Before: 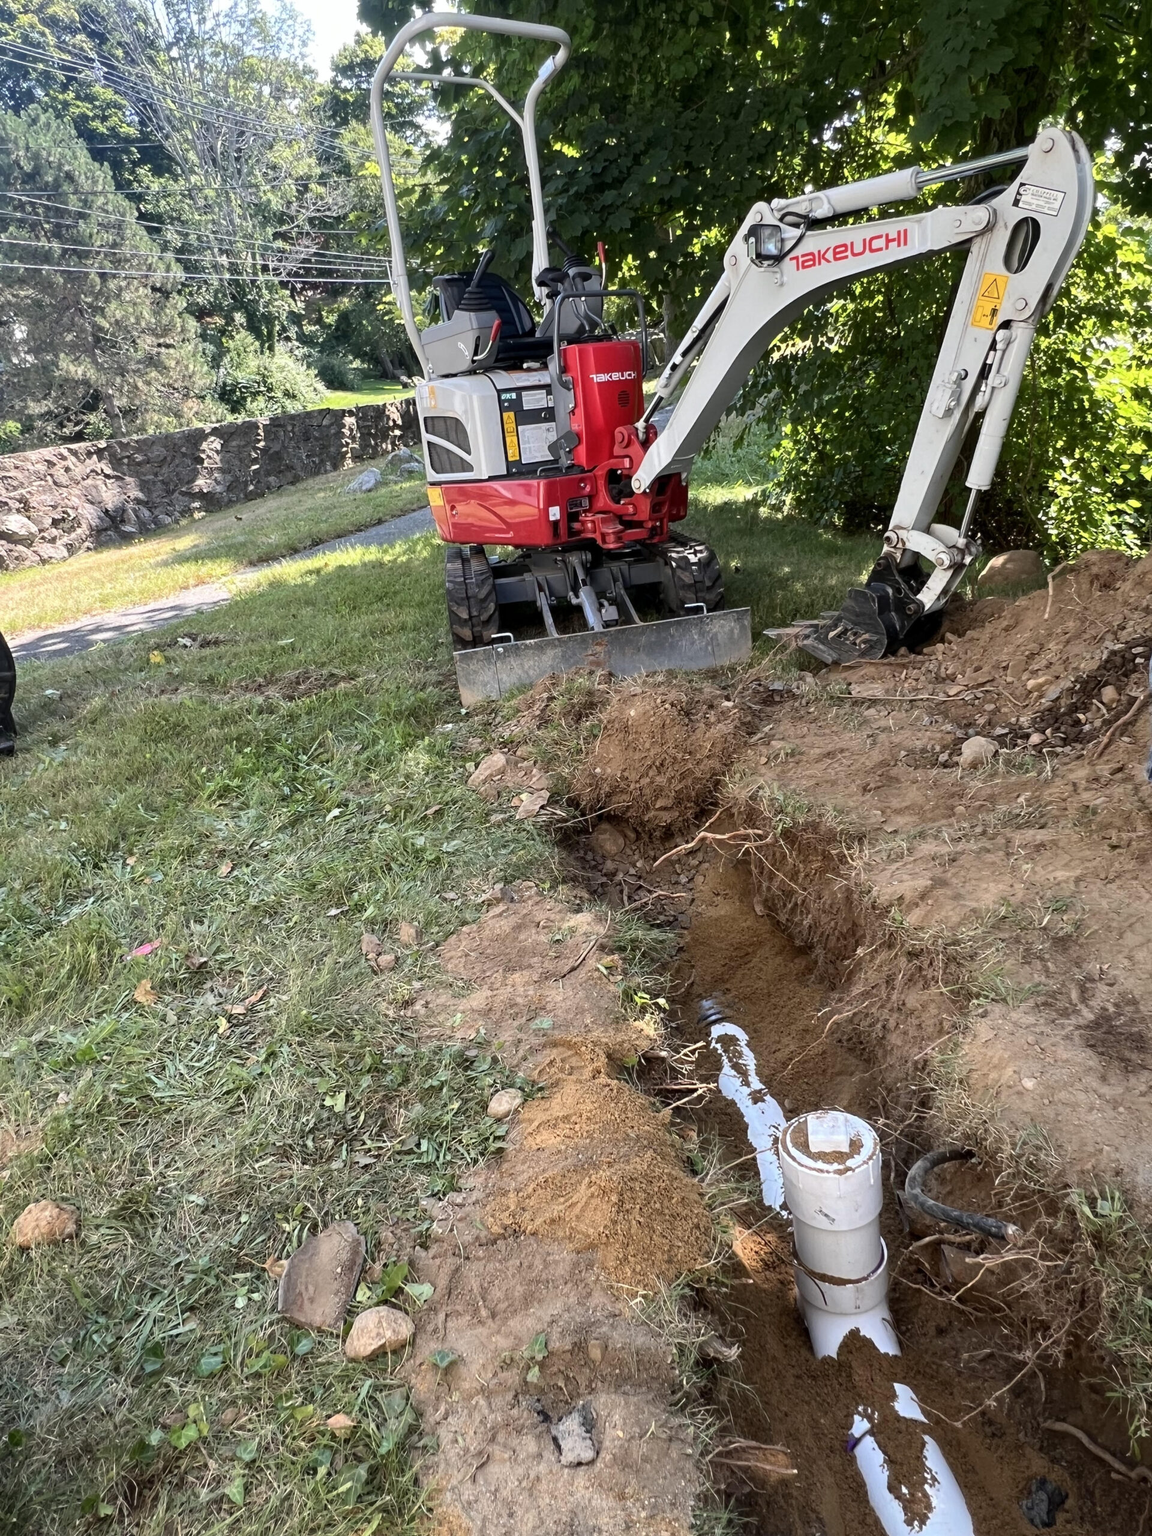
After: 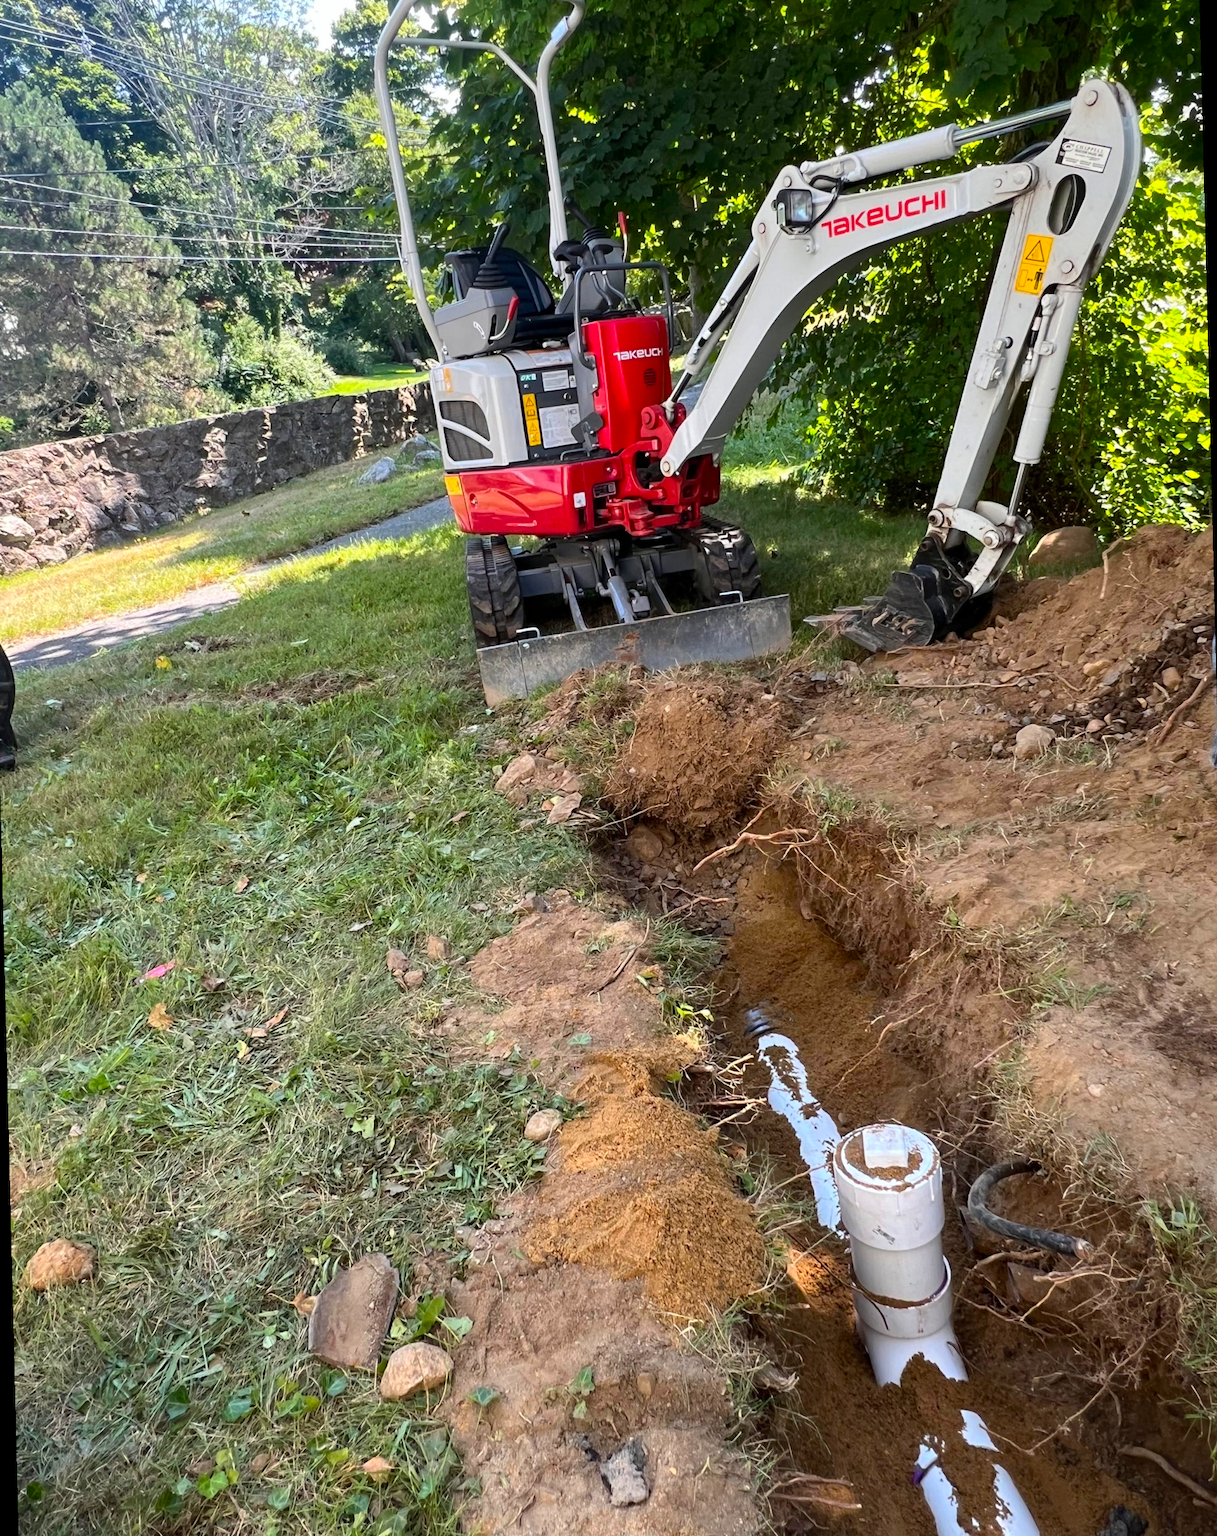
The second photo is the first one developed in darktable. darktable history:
rotate and perspective: rotation -1.42°, crop left 0.016, crop right 0.984, crop top 0.035, crop bottom 0.965
color balance: output saturation 120%
